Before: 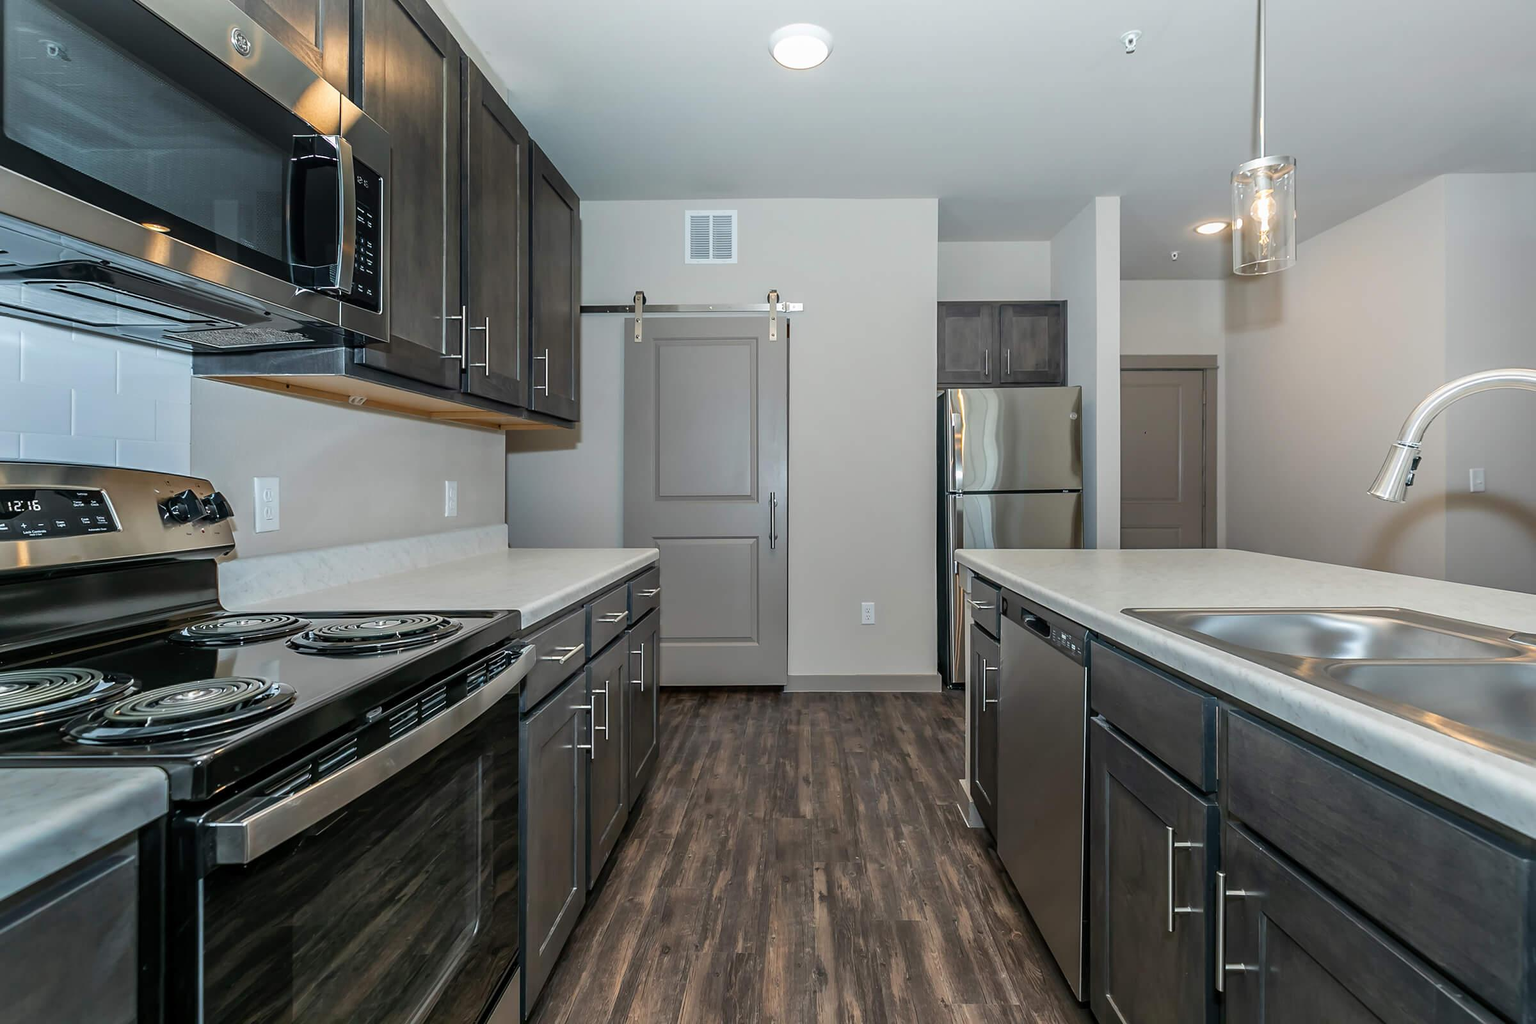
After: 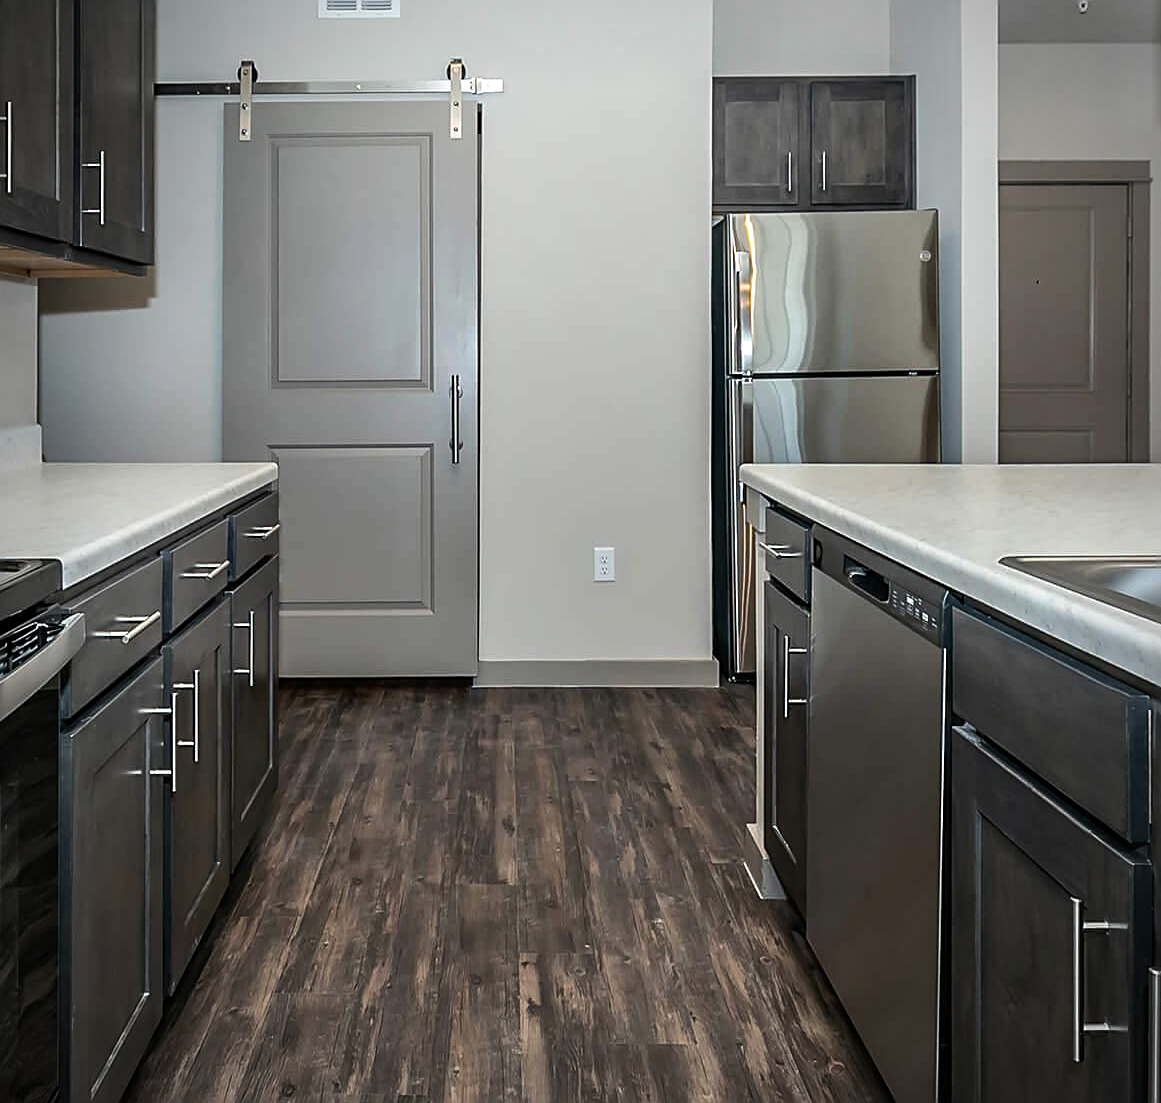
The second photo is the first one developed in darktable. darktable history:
tone equalizer: -8 EV -0.397 EV, -7 EV -0.374 EV, -6 EV -0.308 EV, -5 EV -0.256 EV, -3 EV 0.189 EV, -2 EV 0.345 EV, -1 EV 0.412 EV, +0 EV 0.39 EV, edges refinement/feathering 500, mask exposure compensation -1.57 EV, preserve details no
vignetting: fall-off start 79.77%
sharpen: on, module defaults
crop: left 31.36%, top 24.637%, right 20.261%, bottom 6.406%
